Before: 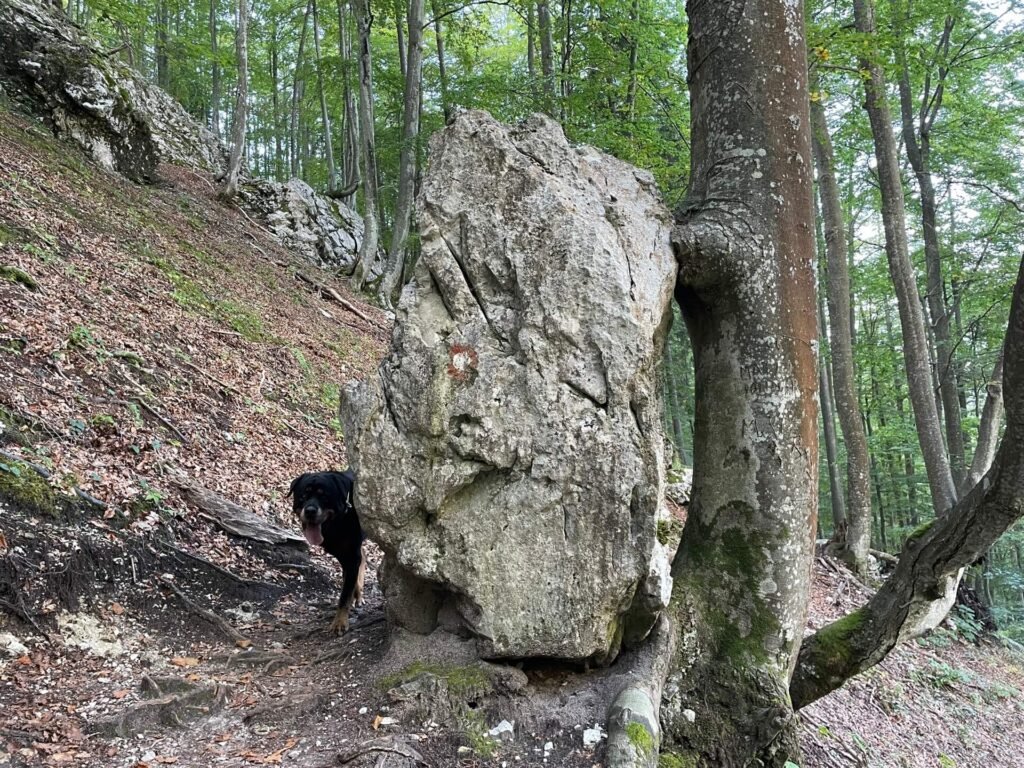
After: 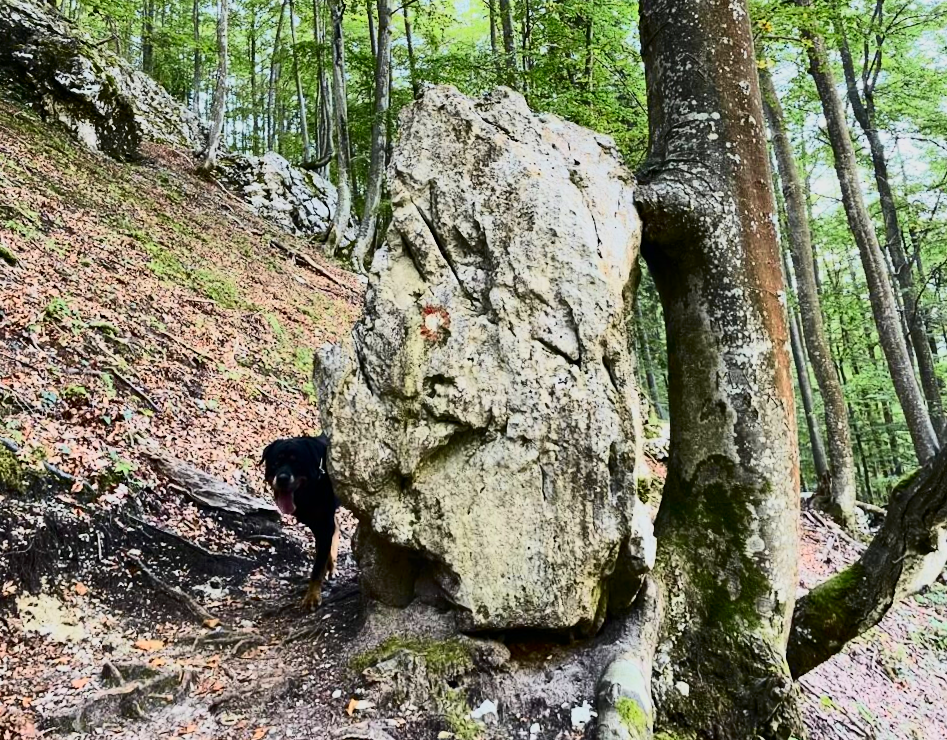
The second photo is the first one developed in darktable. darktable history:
rotate and perspective: rotation -1.68°, lens shift (vertical) -0.146, crop left 0.049, crop right 0.912, crop top 0.032, crop bottom 0.96
tone curve: curves: ch0 [(0, 0) (0.091, 0.066) (0.184, 0.16) (0.491, 0.519) (0.748, 0.765) (1, 0.919)]; ch1 [(0, 0) (0.179, 0.173) (0.322, 0.32) (0.424, 0.424) (0.502, 0.5) (0.56, 0.575) (0.631, 0.675) (0.777, 0.806) (1, 1)]; ch2 [(0, 0) (0.434, 0.447) (0.497, 0.498) (0.539, 0.566) (0.676, 0.691) (1, 1)], color space Lab, independent channels, preserve colors none
contrast brightness saturation: contrast 0.4, brightness 0.1, saturation 0.21
